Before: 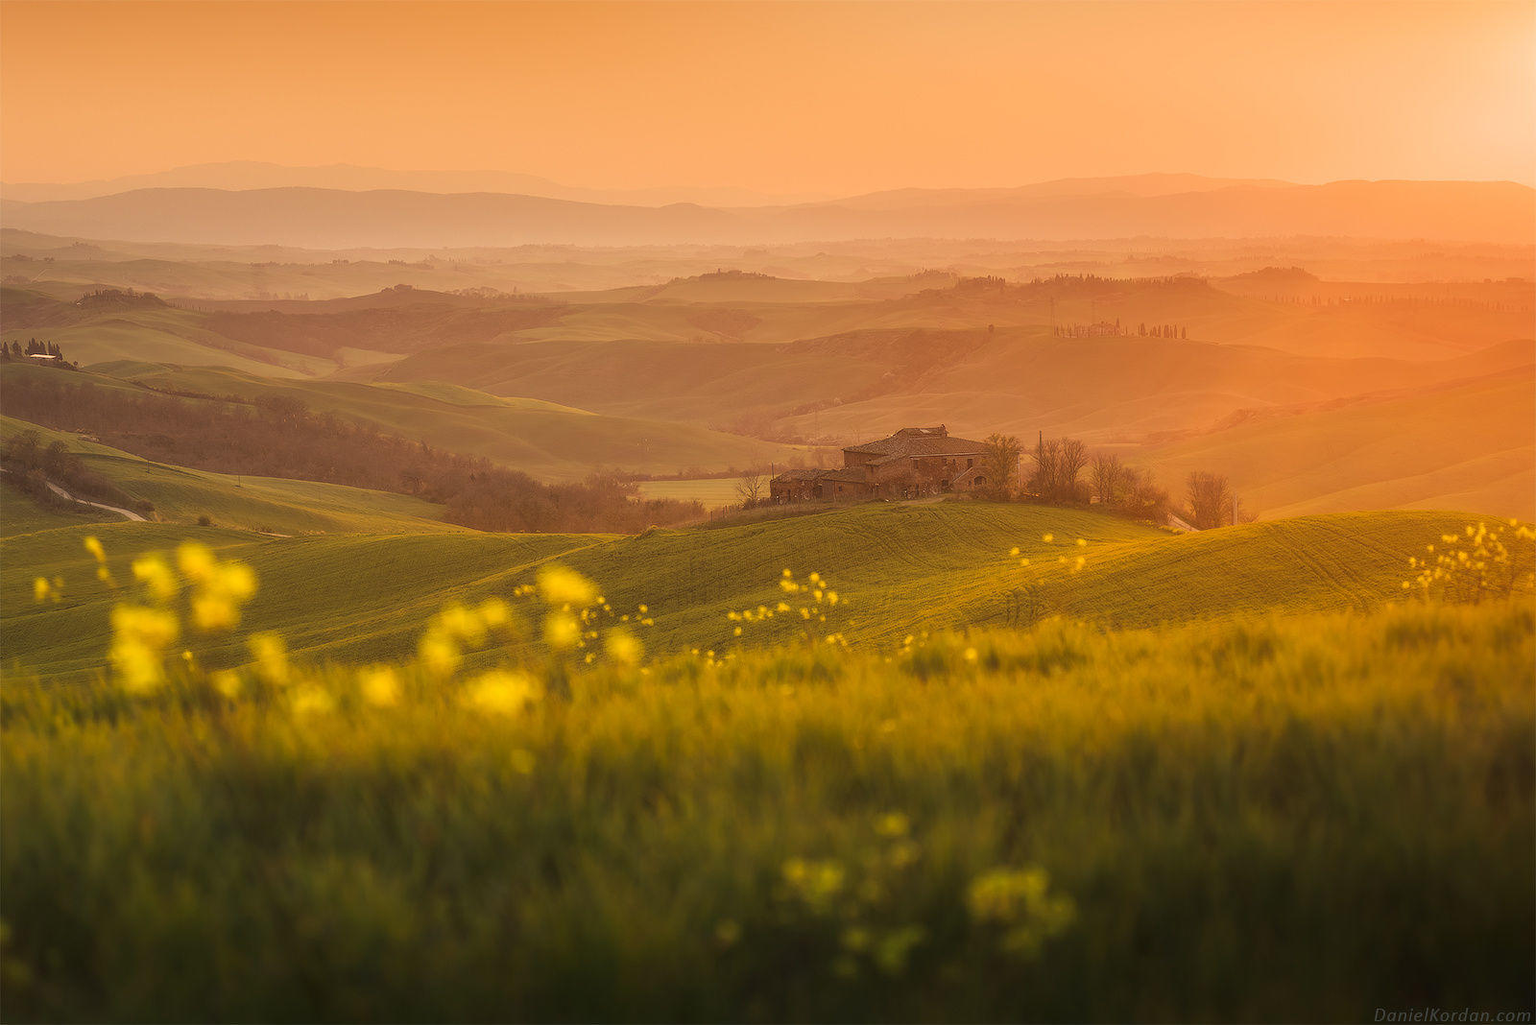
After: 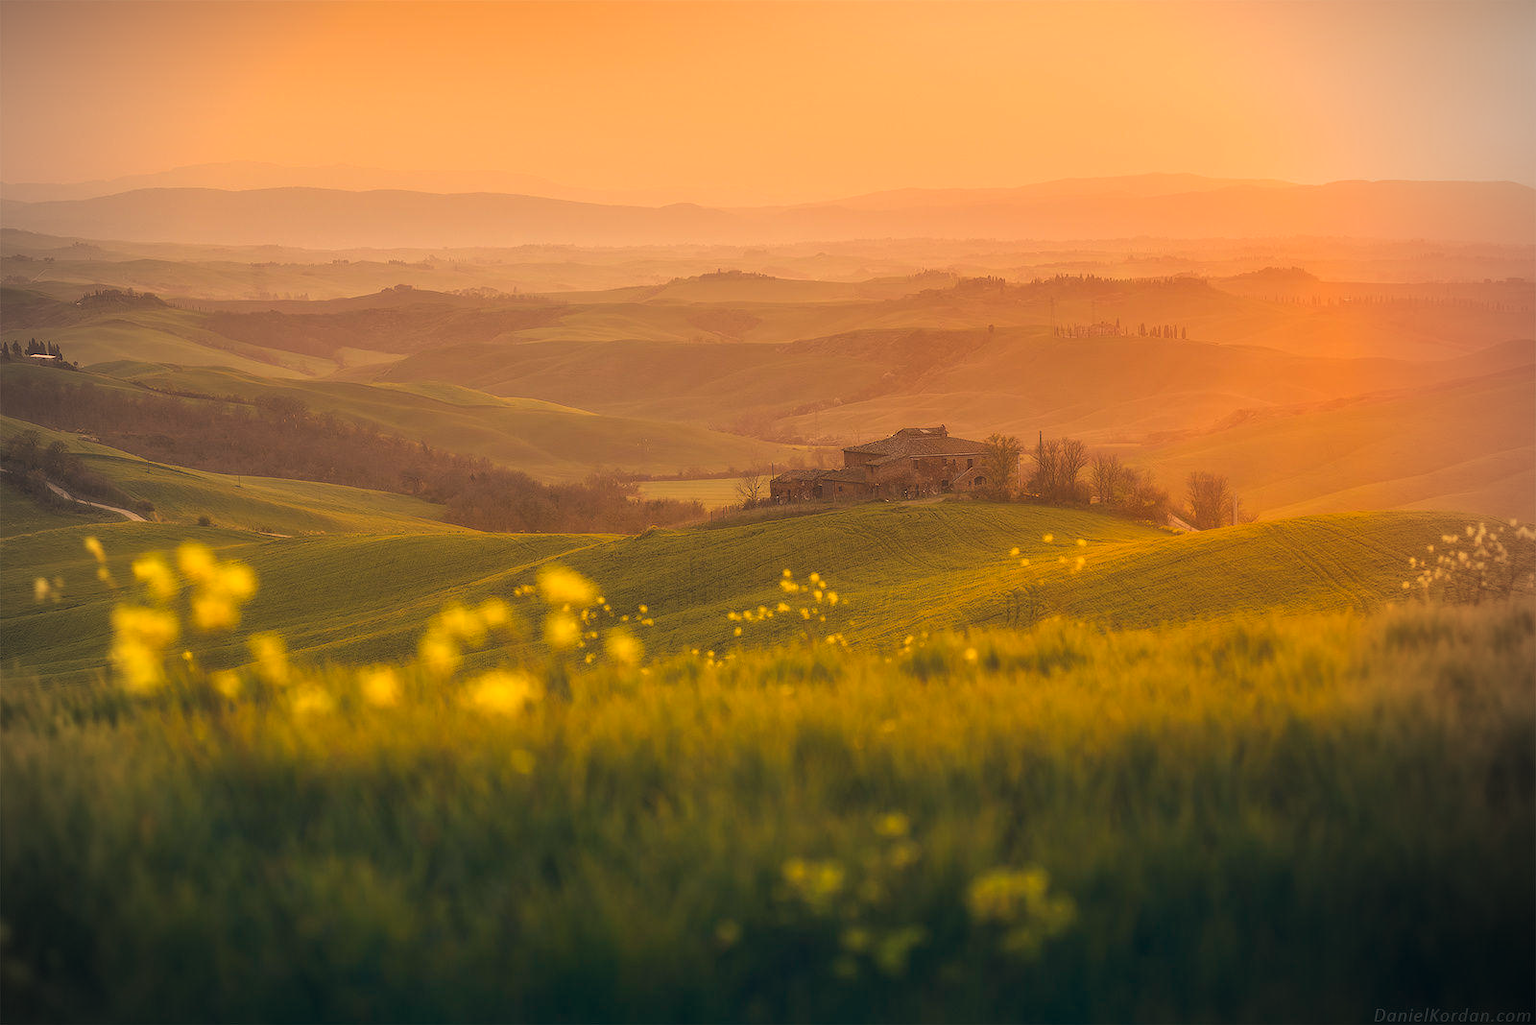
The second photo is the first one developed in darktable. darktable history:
color correction: highlights a* 10.33, highlights b* 14.55, shadows a* -9.81, shadows b* -15.04
shadows and highlights: shadows -1.78, highlights 38.46
vignetting: brightness -0.623, saturation -0.677, center (-0.031, -0.042)
